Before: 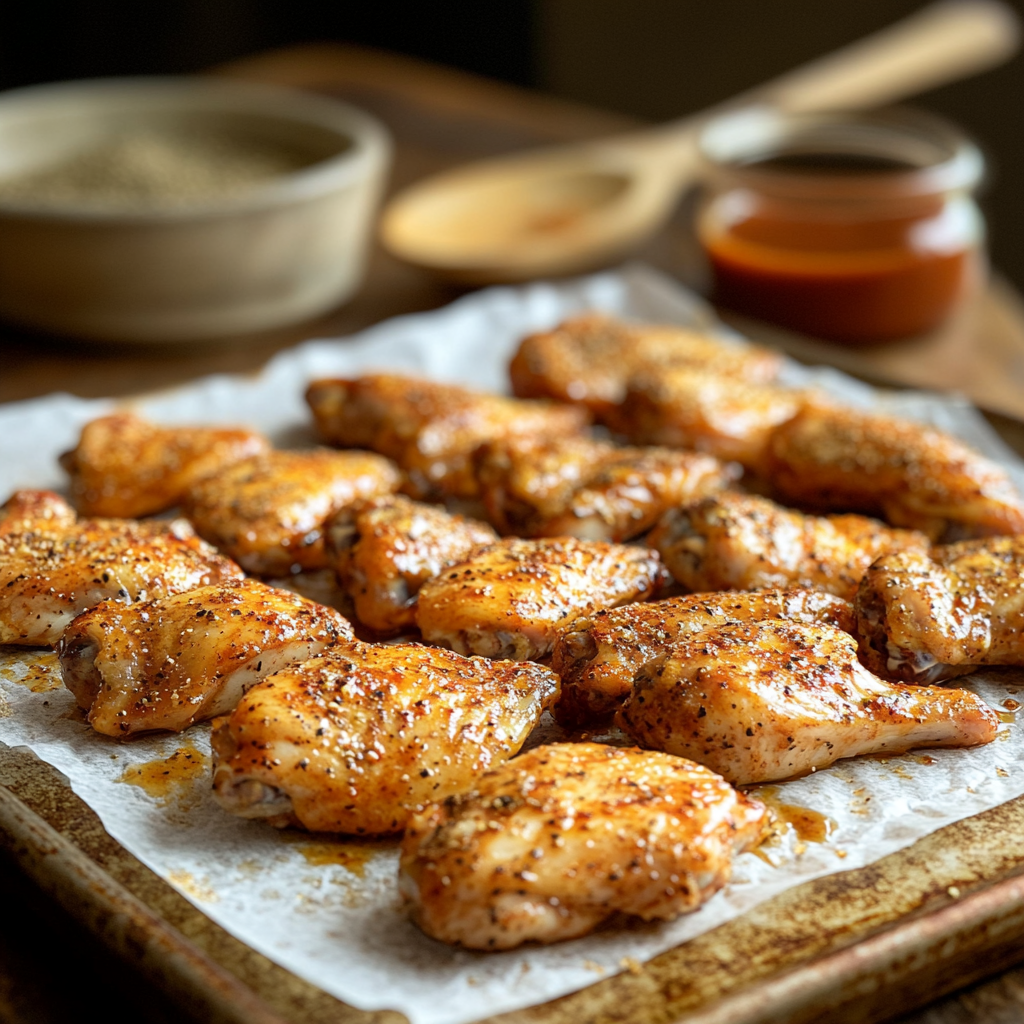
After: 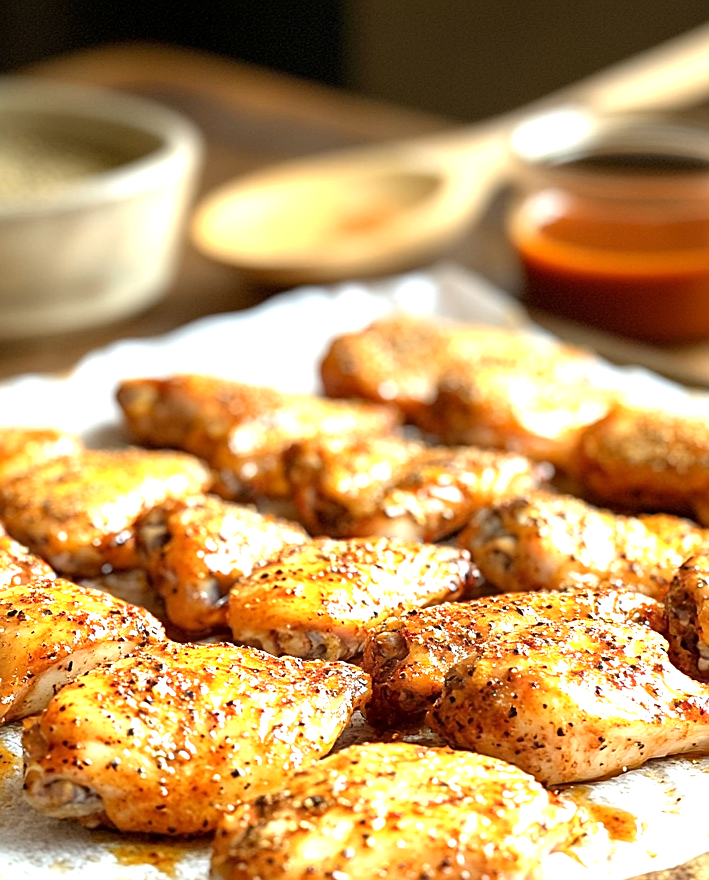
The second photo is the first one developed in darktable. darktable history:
crop: left 18.479%, right 12.2%, bottom 13.971%
sharpen: on, module defaults
exposure: exposure 1.2 EV, compensate highlight preservation false
